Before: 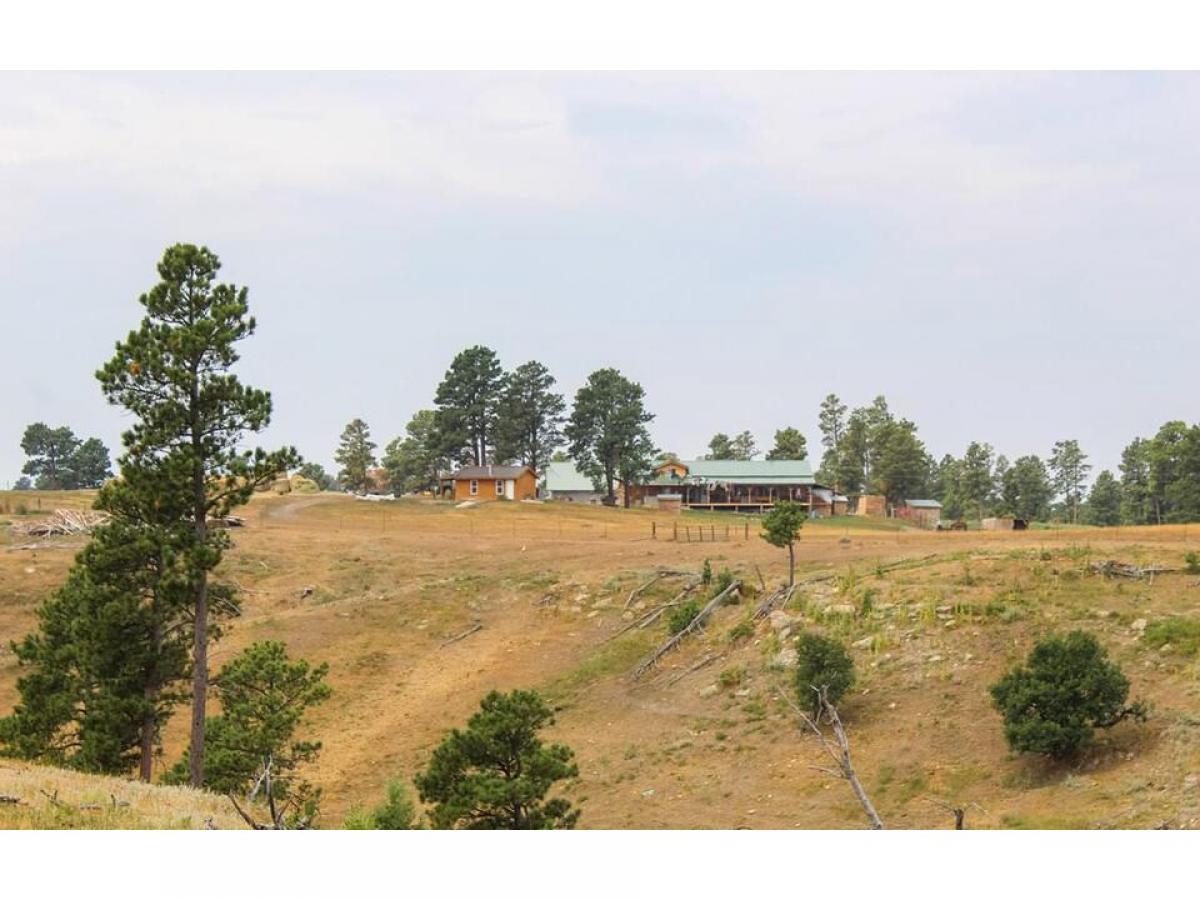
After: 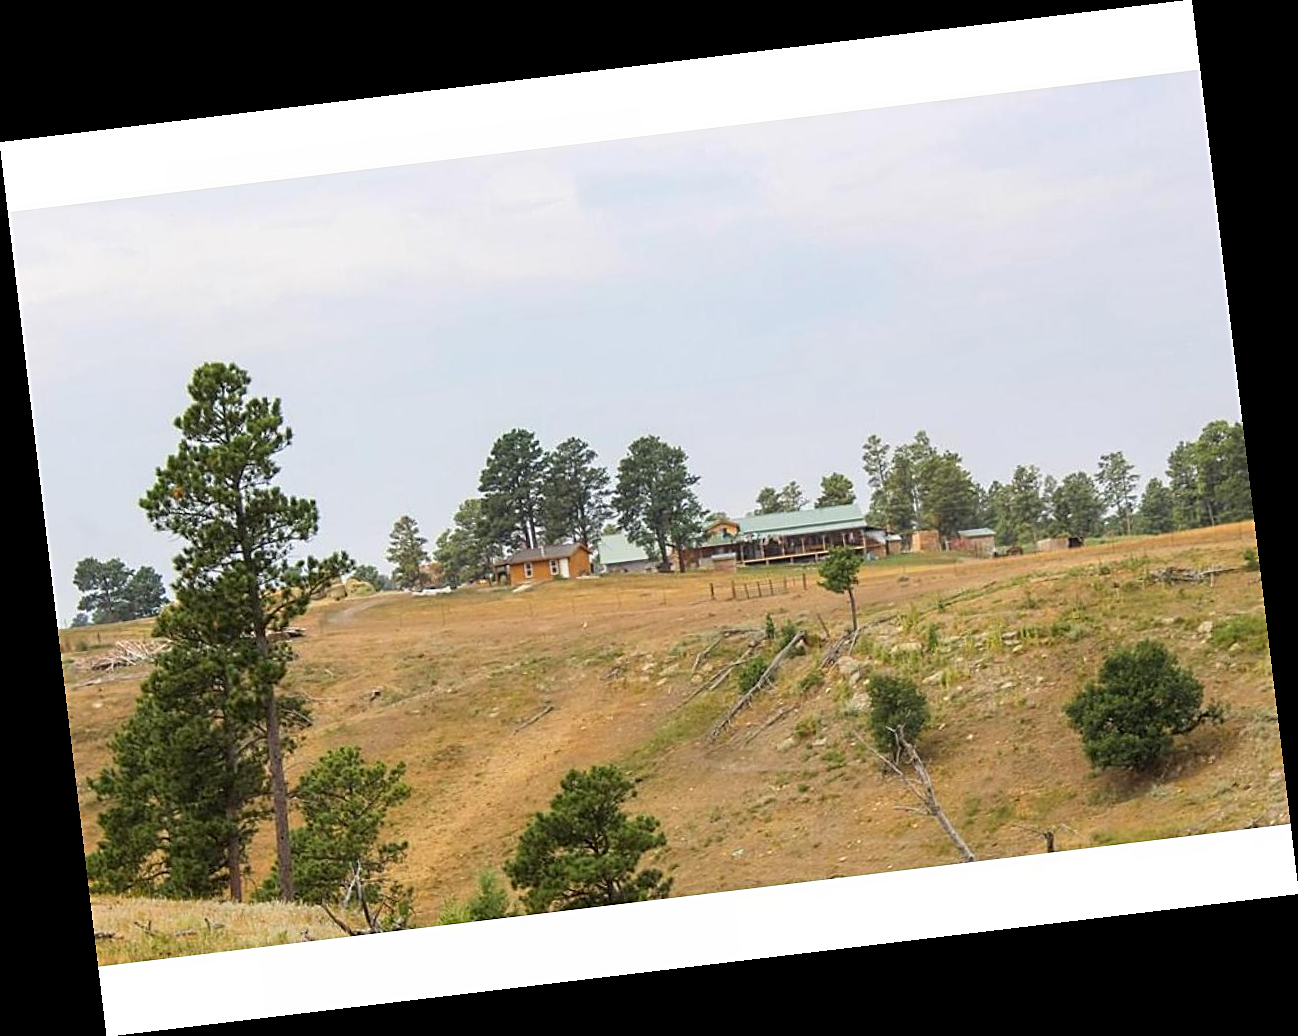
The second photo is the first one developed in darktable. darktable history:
sharpen: on, module defaults
rotate and perspective: rotation -6.83°, automatic cropping off
